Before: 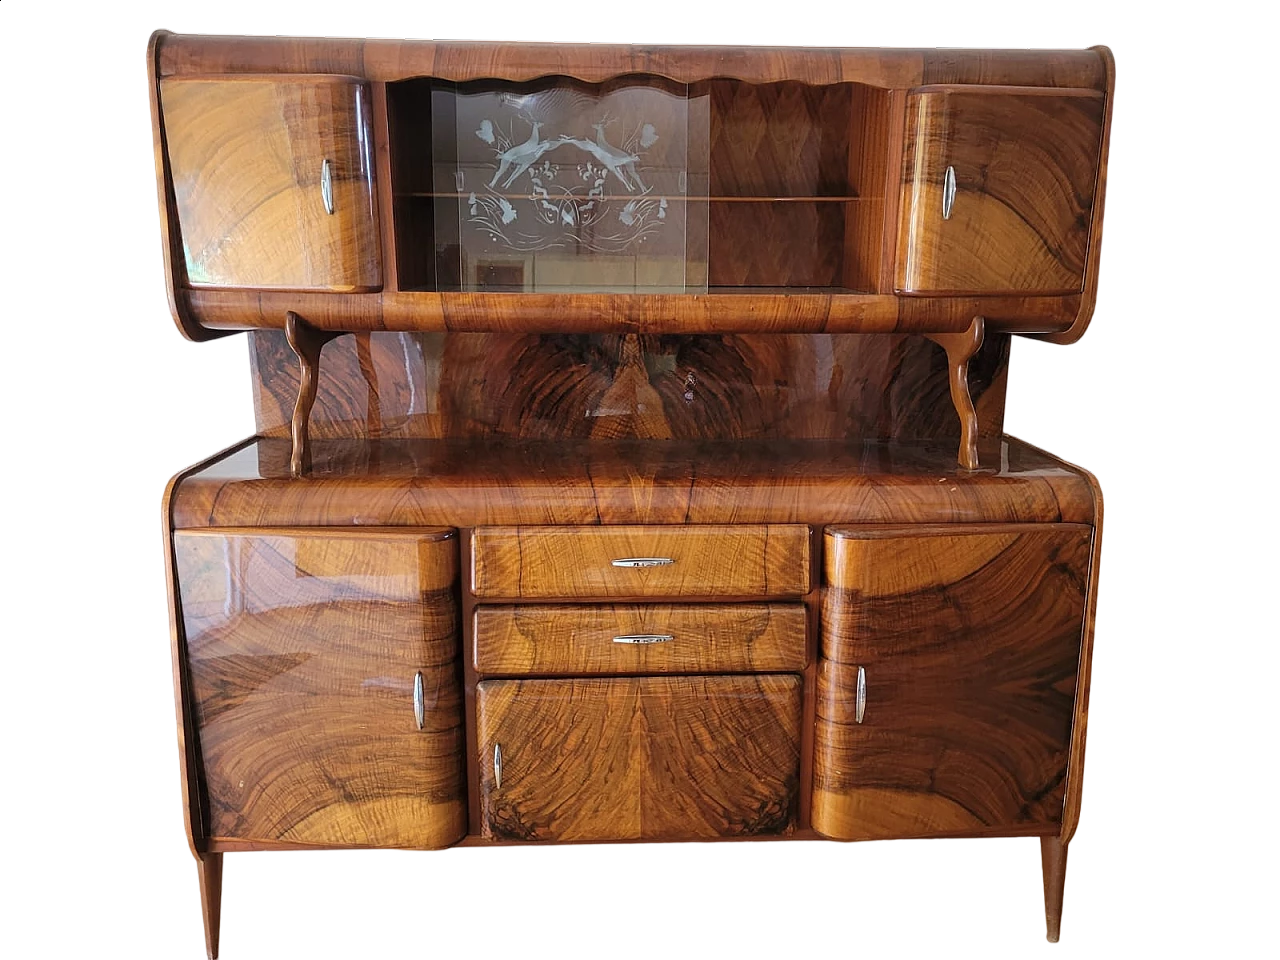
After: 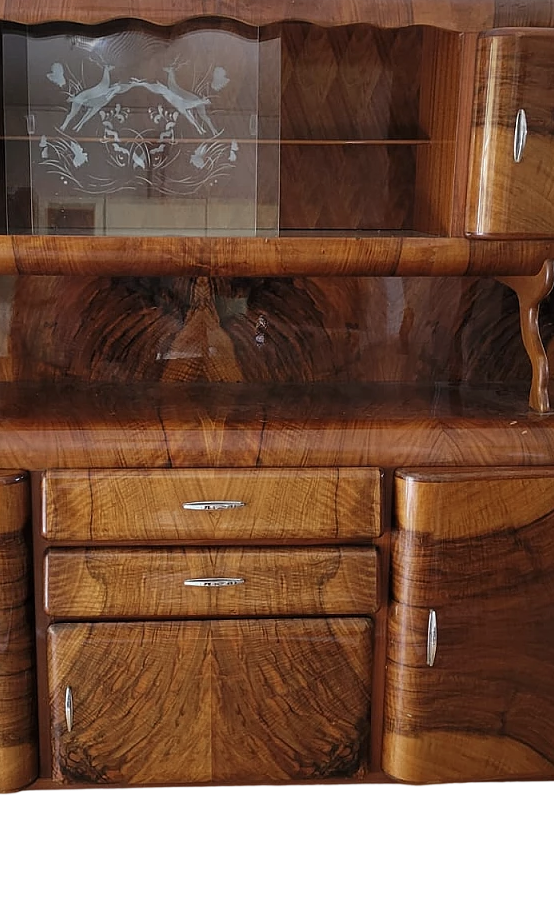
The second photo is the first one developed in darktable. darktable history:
color zones: curves: ch0 [(0, 0.5) (0.125, 0.4) (0.25, 0.5) (0.375, 0.4) (0.5, 0.4) (0.625, 0.35) (0.75, 0.35) (0.875, 0.5)]; ch1 [(0, 0.35) (0.125, 0.45) (0.25, 0.35) (0.375, 0.35) (0.5, 0.35) (0.625, 0.35) (0.75, 0.45) (0.875, 0.35)]; ch2 [(0, 0.6) (0.125, 0.5) (0.25, 0.5) (0.375, 0.6) (0.5, 0.6) (0.625, 0.5) (0.75, 0.5) (0.875, 0.5)]
crop: left 33.557%, top 5.941%, right 23.154%
levels: levels [0, 0.51, 1]
